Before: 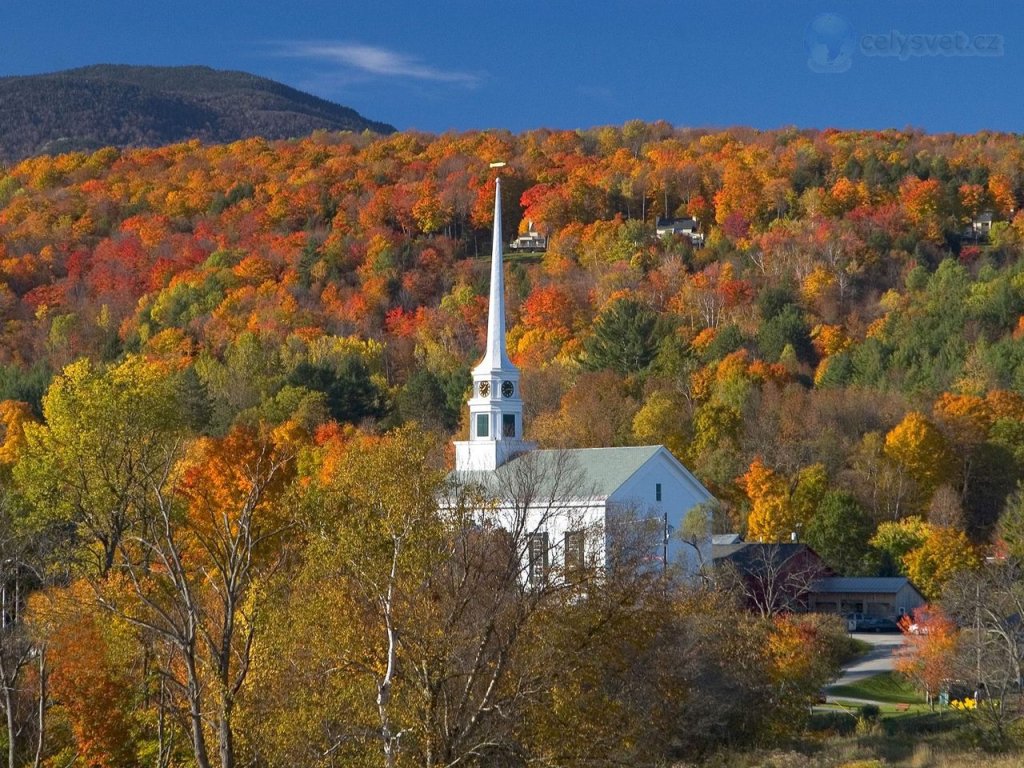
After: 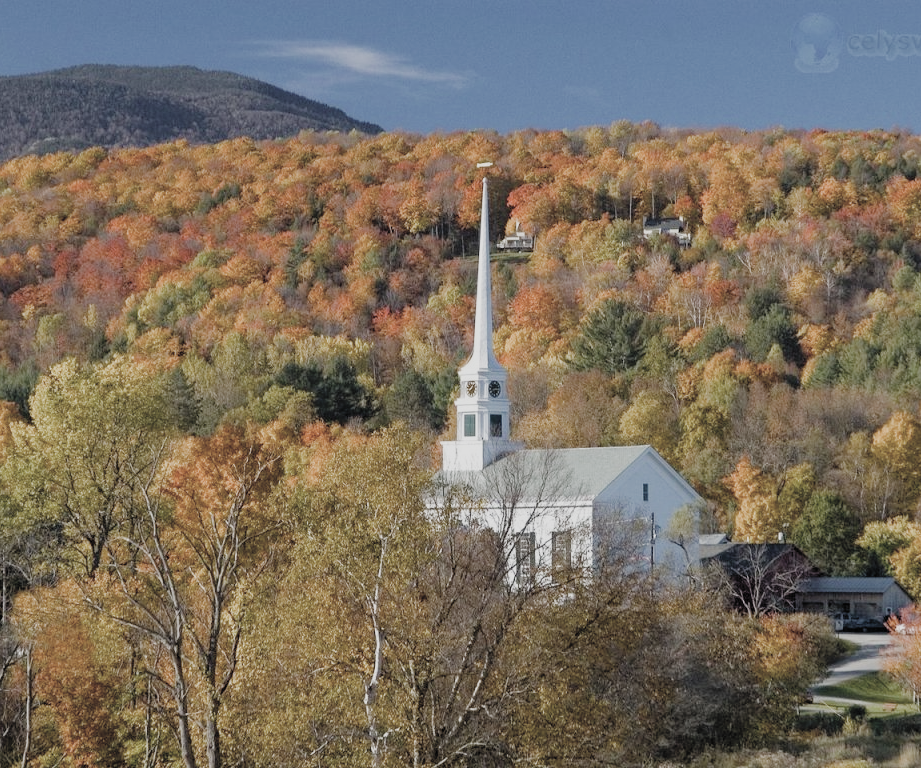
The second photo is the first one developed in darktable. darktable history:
filmic rgb: black relative exposure -7.65 EV, white relative exposure 4.56 EV, hardness 3.61, add noise in highlights 0.002, preserve chrominance no, color science v3 (2019), use custom middle-gray values true, contrast in highlights soft
color balance rgb: perceptual saturation grading › global saturation 0.565%, perceptual saturation grading › highlights -34.288%, perceptual saturation grading › mid-tones 15.038%, perceptual saturation grading › shadows 47.481%
contrast brightness saturation: brightness 0.184, saturation -0.493
crop and rotate: left 1.271%, right 8.742%
